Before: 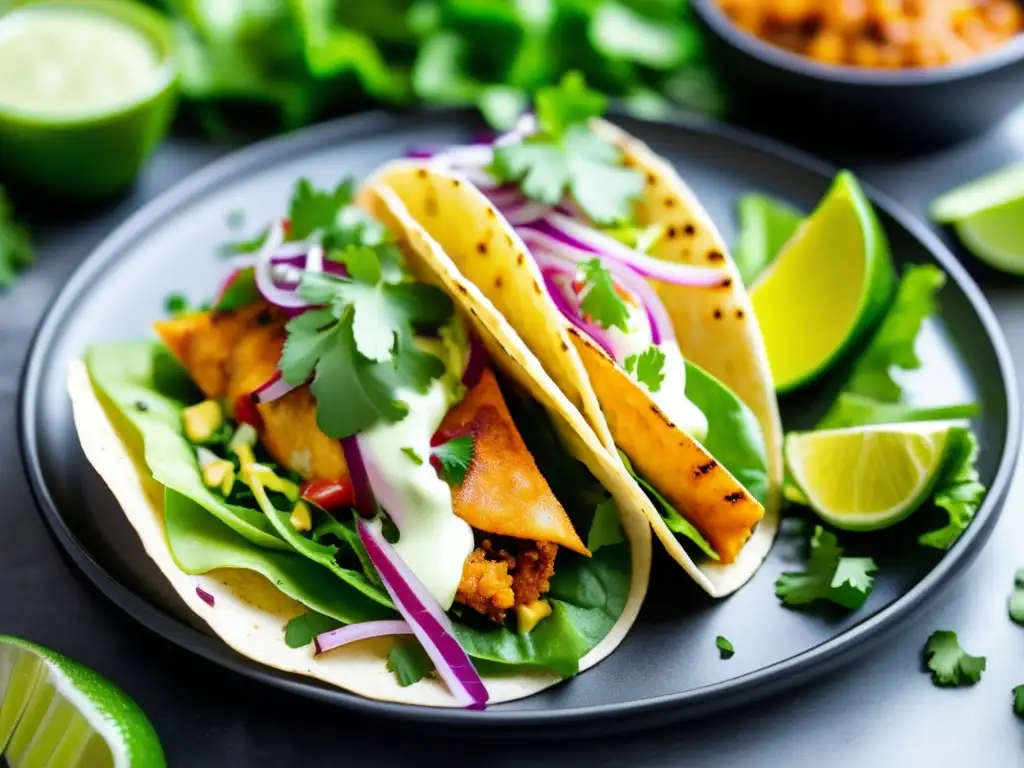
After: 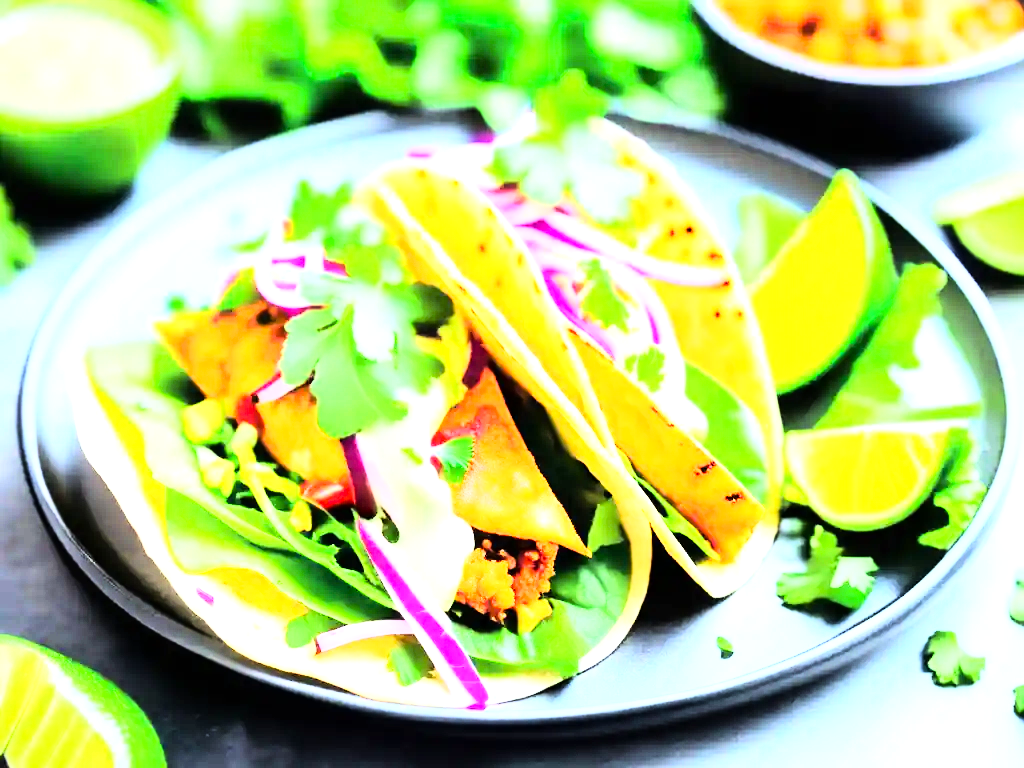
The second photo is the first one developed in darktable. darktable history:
rgb curve: curves: ch0 [(0, 0) (0.21, 0.15) (0.24, 0.21) (0.5, 0.75) (0.75, 0.96) (0.89, 0.99) (1, 1)]; ch1 [(0, 0.02) (0.21, 0.13) (0.25, 0.2) (0.5, 0.67) (0.75, 0.9) (0.89, 0.97) (1, 1)]; ch2 [(0, 0.02) (0.21, 0.13) (0.25, 0.2) (0.5, 0.67) (0.75, 0.9) (0.89, 0.97) (1, 1)], compensate middle gray true
exposure: exposure 2.25 EV, compensate highlight preservation false
